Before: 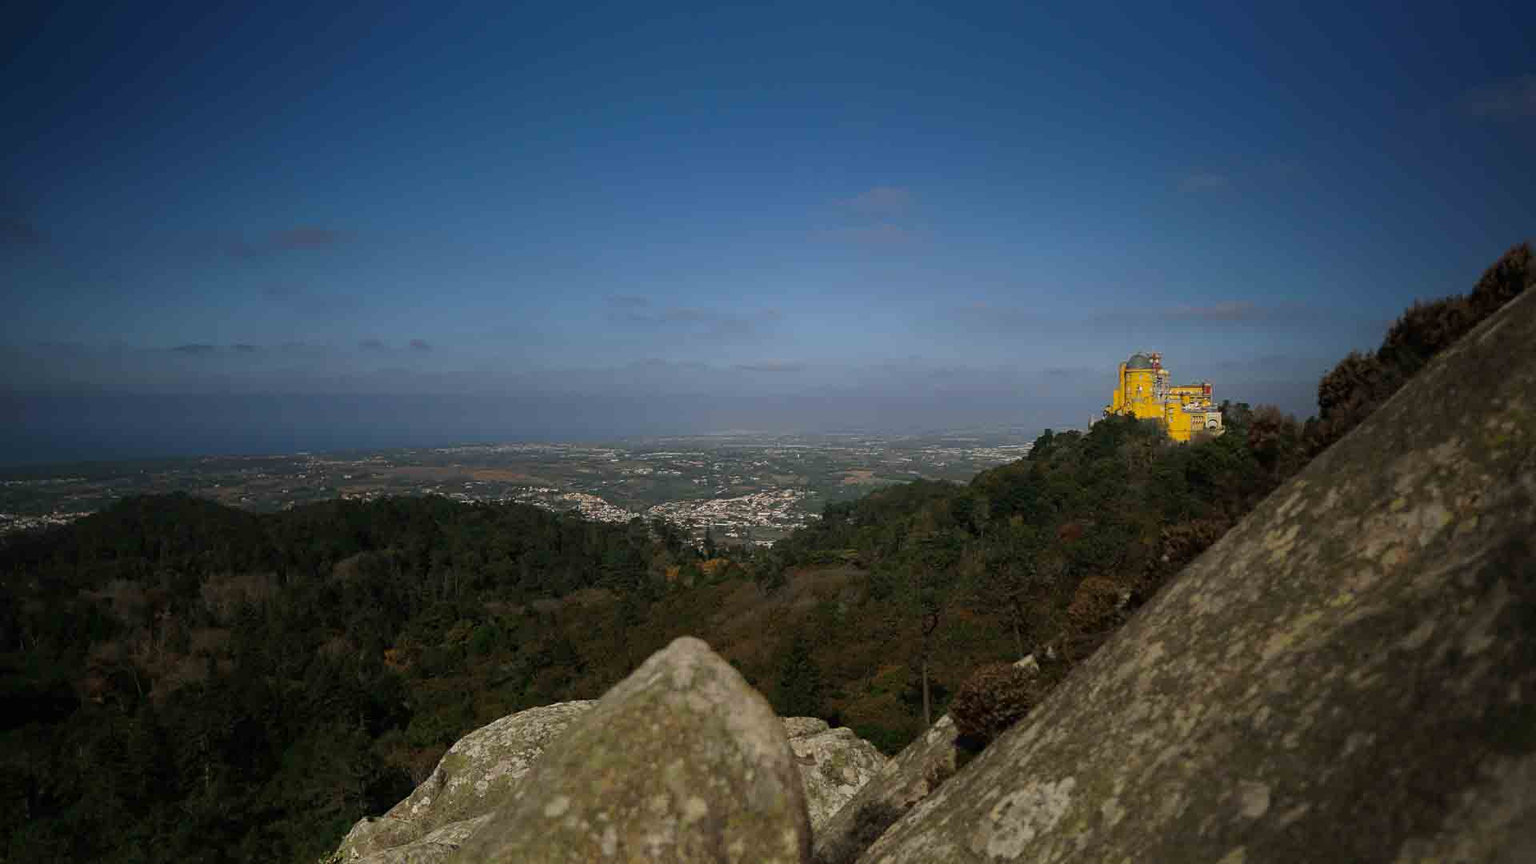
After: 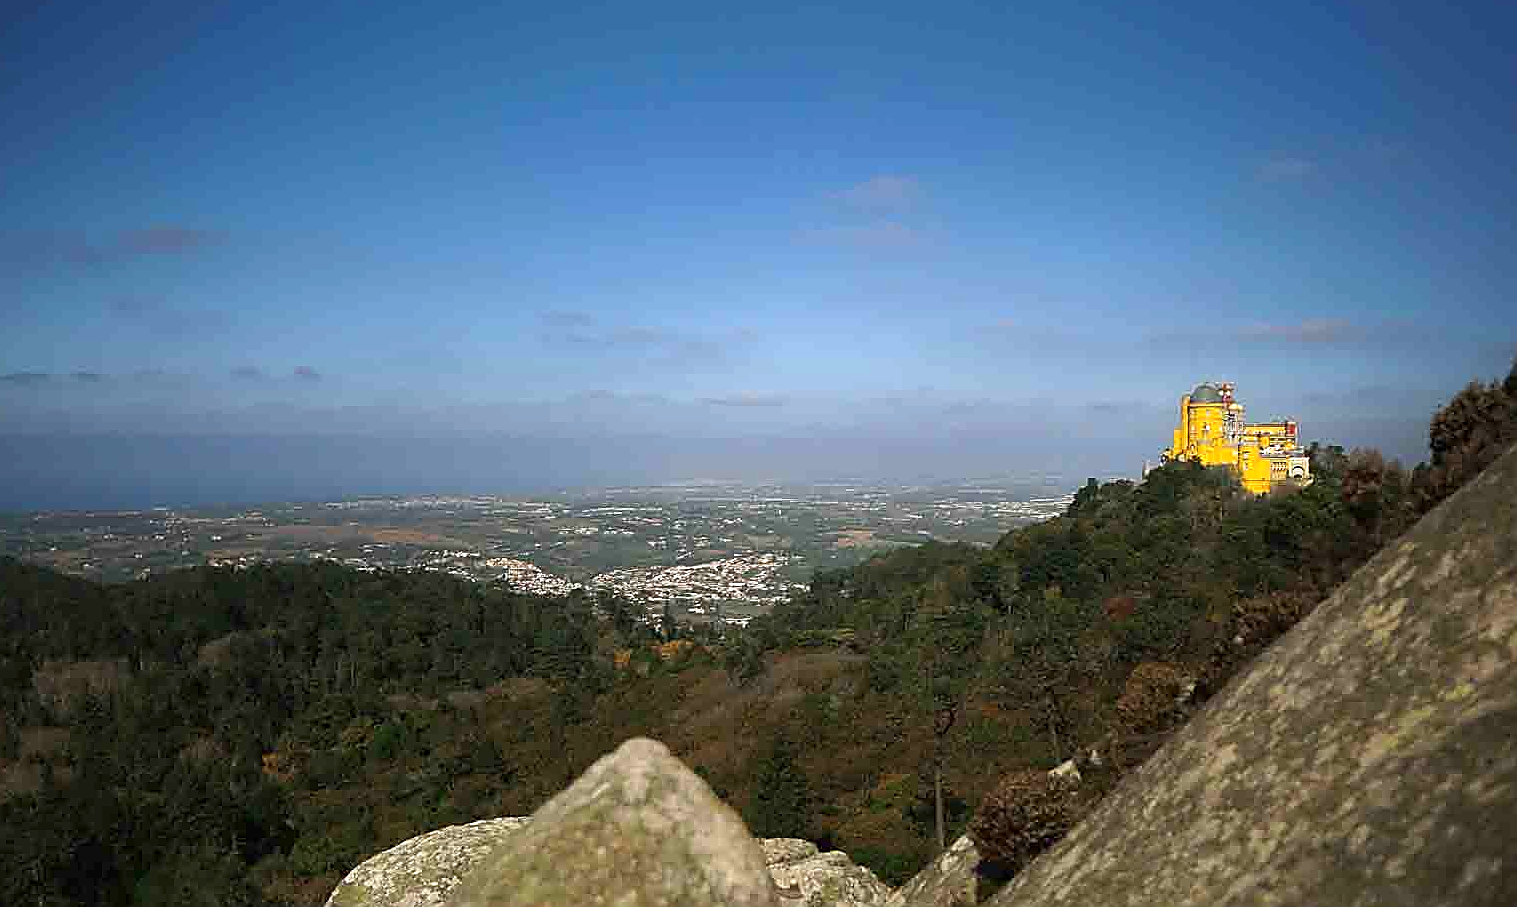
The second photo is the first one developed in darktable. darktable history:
crop: left 11.393%, top 5.408%, right 9.587%, bottom 10.543%
exposure: exposure 0.917 EV, compensate highlight preservation false
sharpen: radius 1.397, amount 1.242, threshold 0.75
